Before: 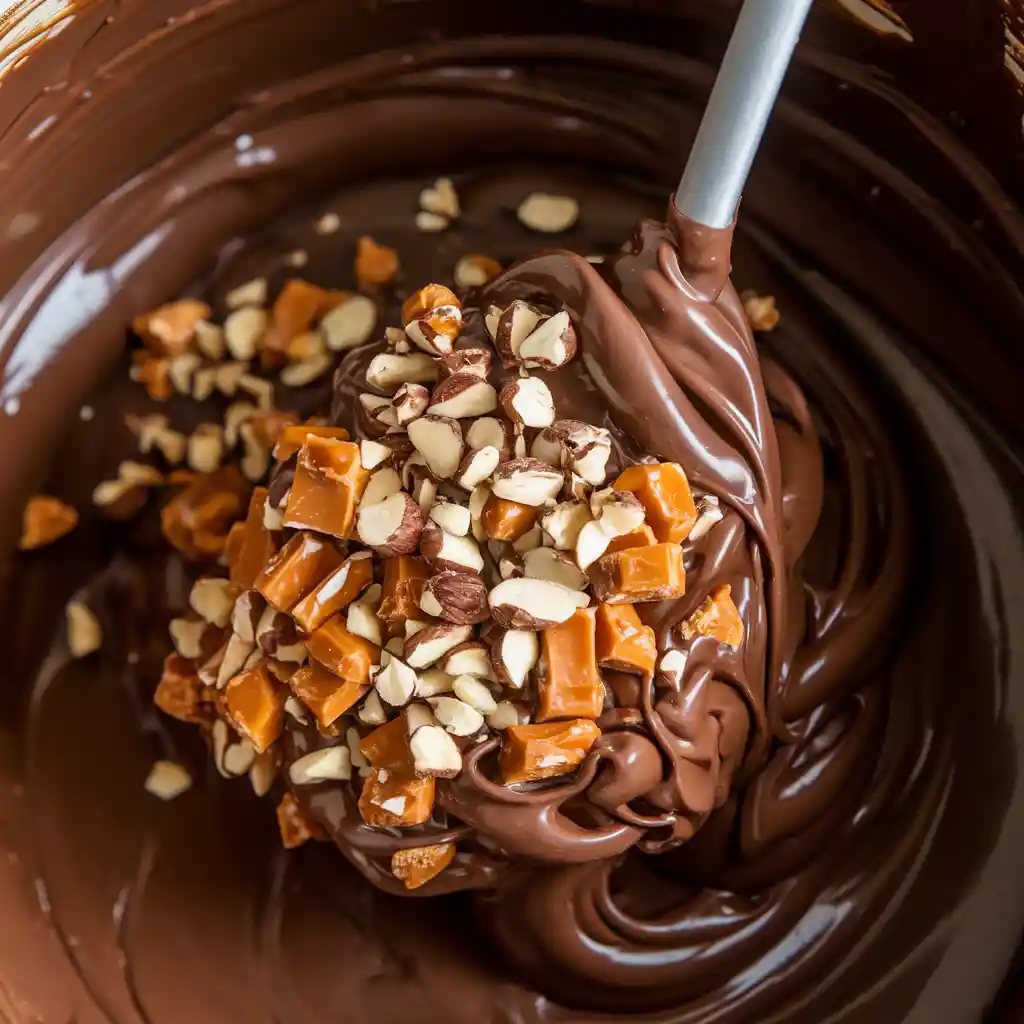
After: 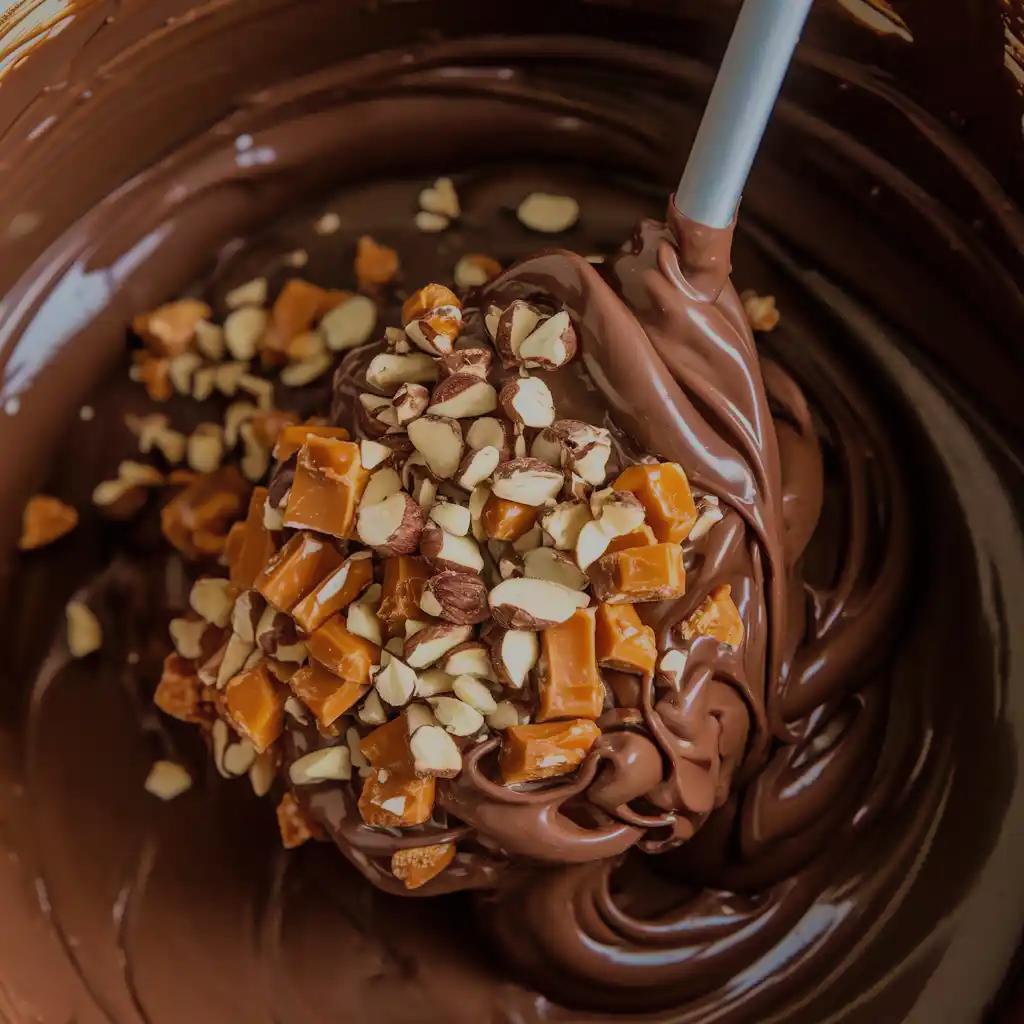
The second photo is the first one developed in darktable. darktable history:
exposure: black level correction 0, exposure -0.721 EV, compensate highlight preservation false
shadows and highlights: shadows 40, highlights -60
velvia: on, module defaults
